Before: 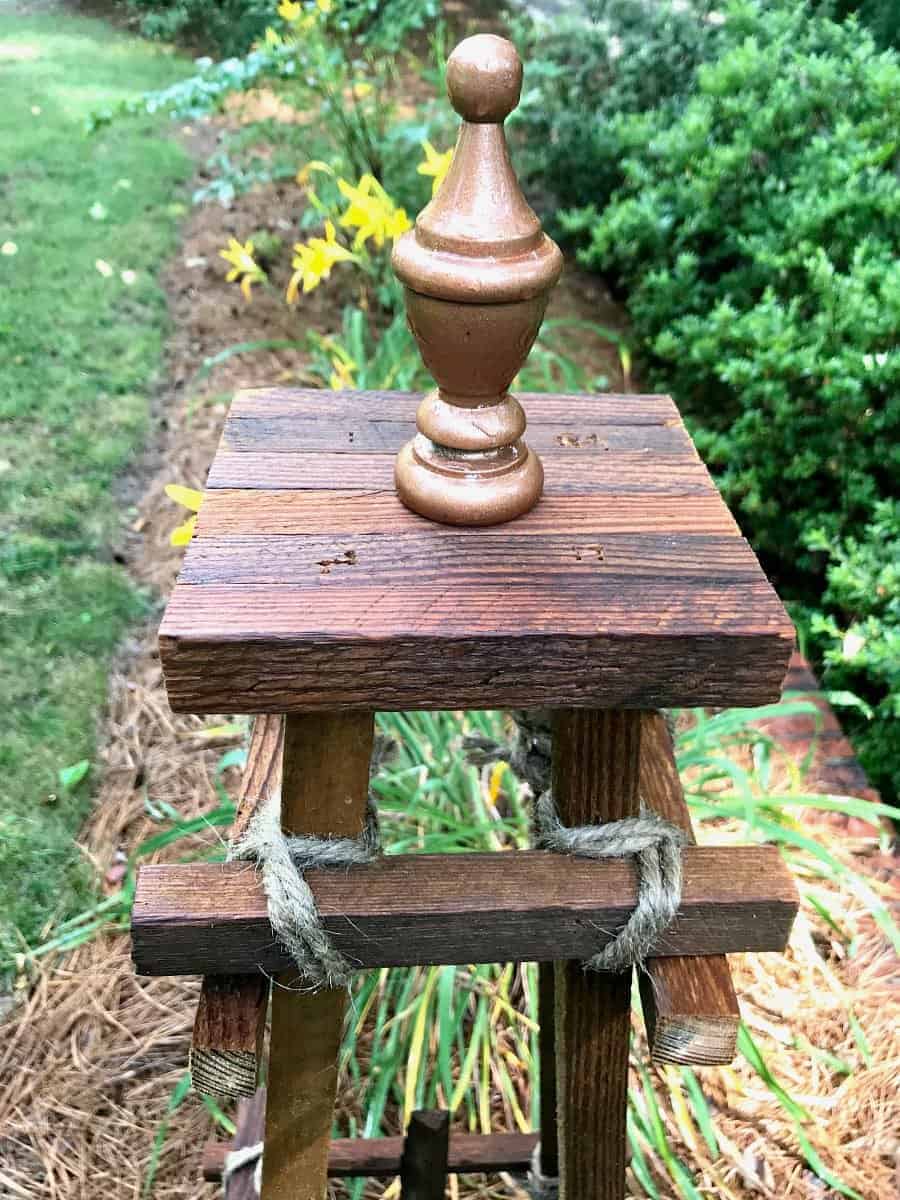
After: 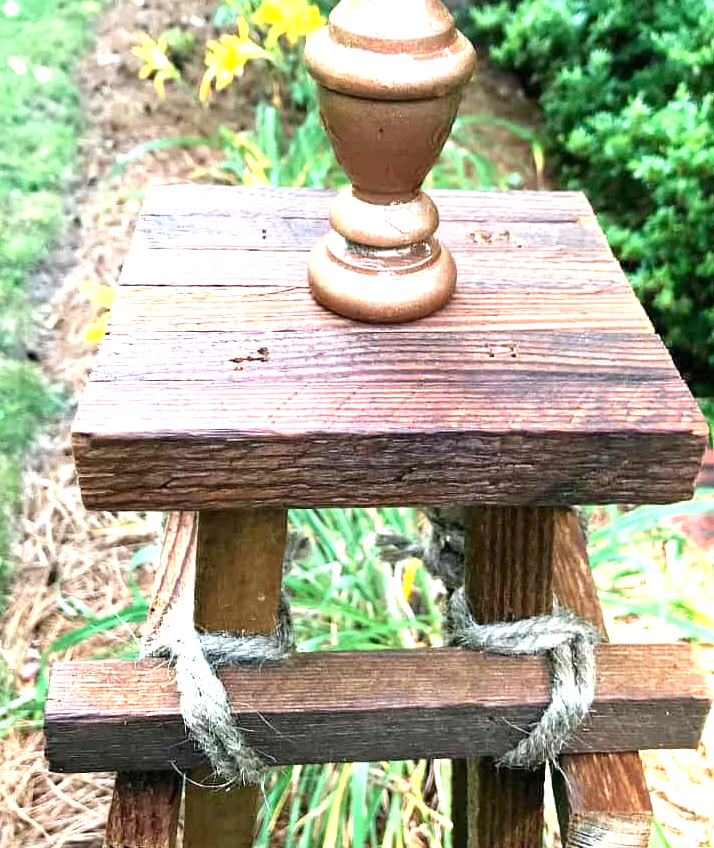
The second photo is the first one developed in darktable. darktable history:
exposure: black level correction 0, exposure 1 EV, compensate exposure bias true, compensate highlight preservation false
crop: left 9.712%, top 16.928%, right 10.845%, bottom 12.332%
